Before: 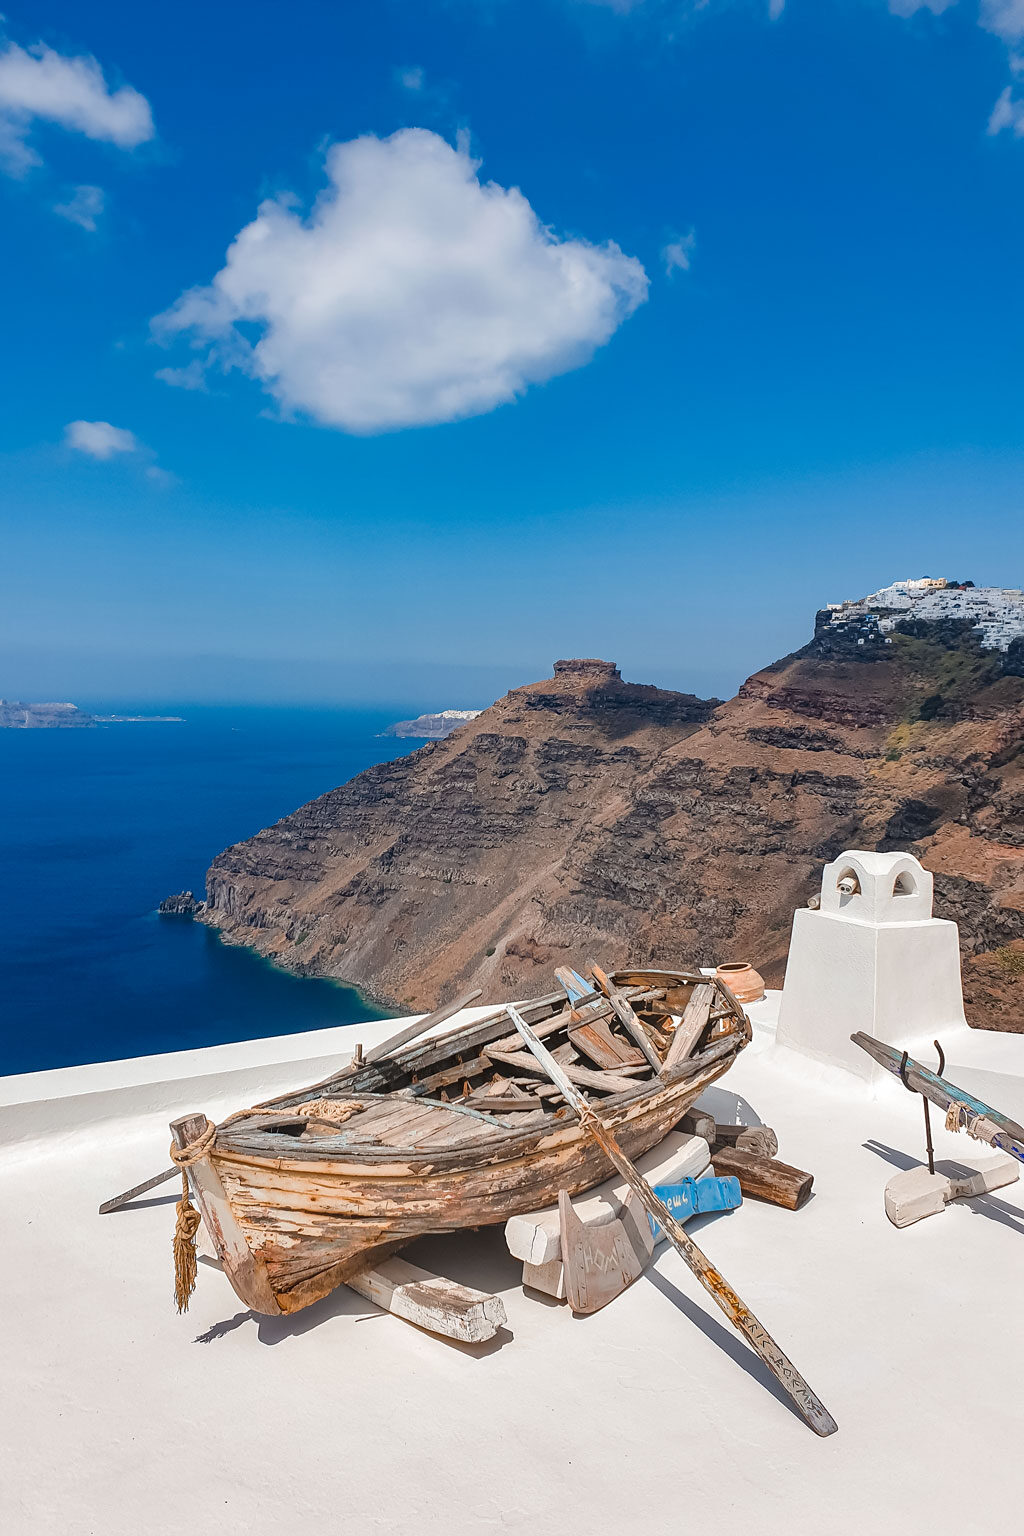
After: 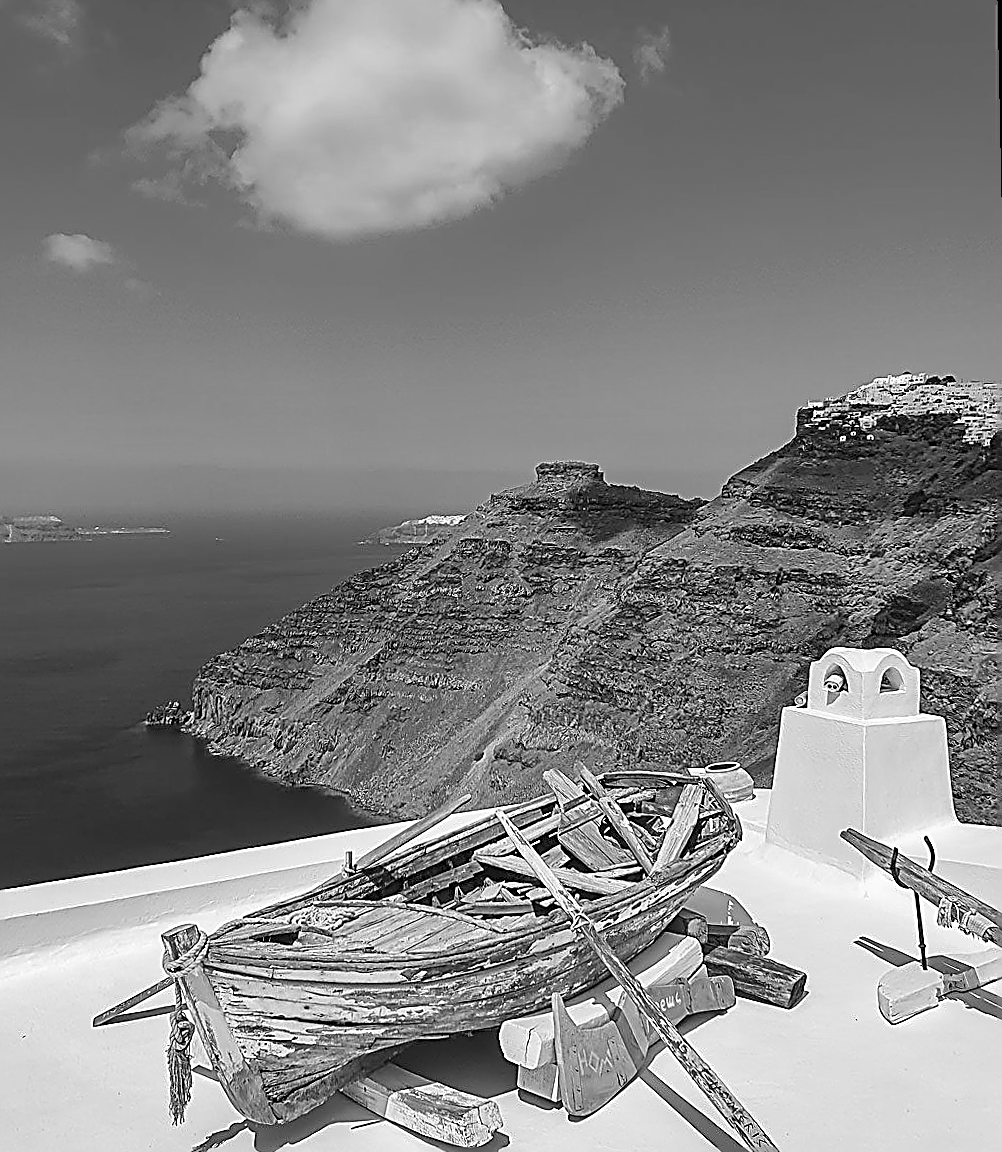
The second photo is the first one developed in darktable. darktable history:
crop and rotate: left 2.991%, top 13.302%, right 1.981%, bottom 12.636%
sharpen: amount 1.861
monochrome: a 32, b 64, size 2.3
rotate and perspective: rotation -1.17°, automatic cropping off
